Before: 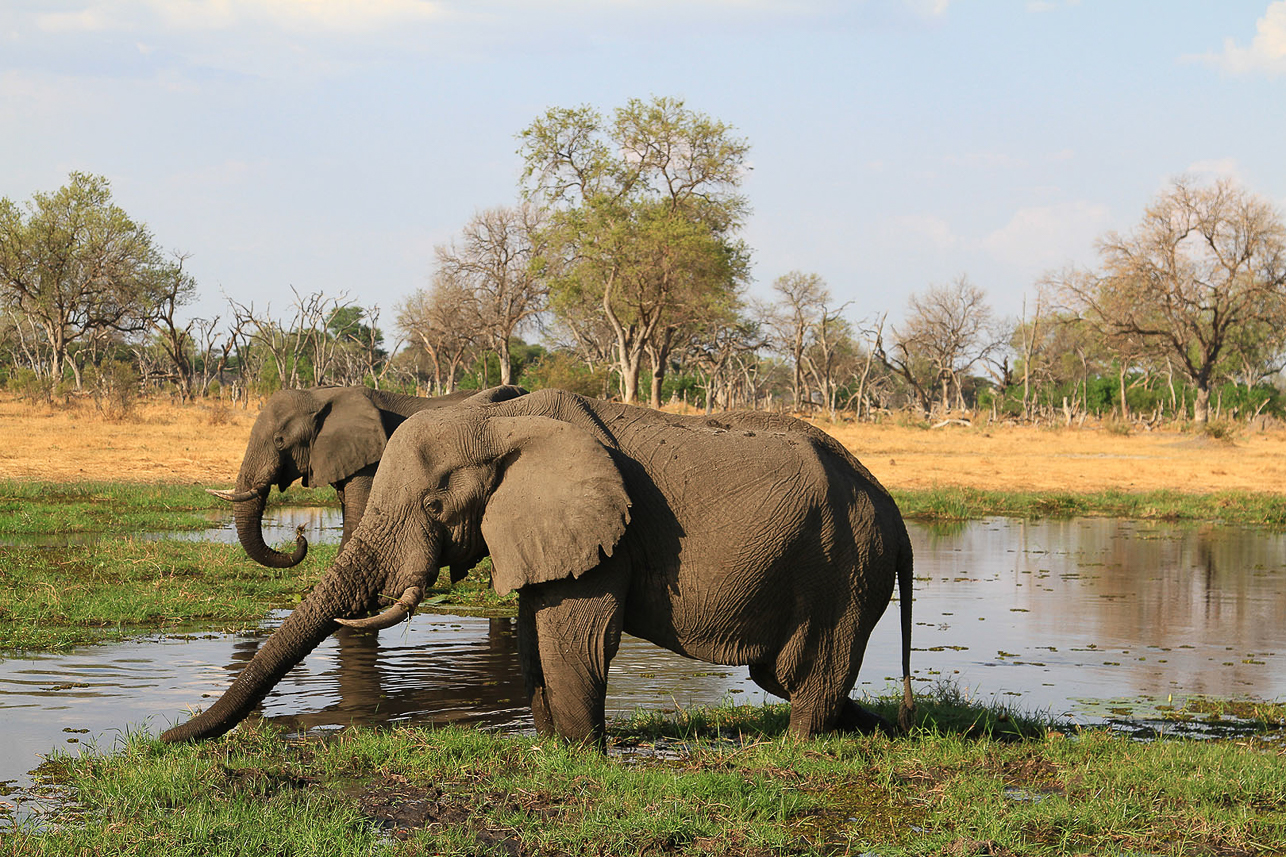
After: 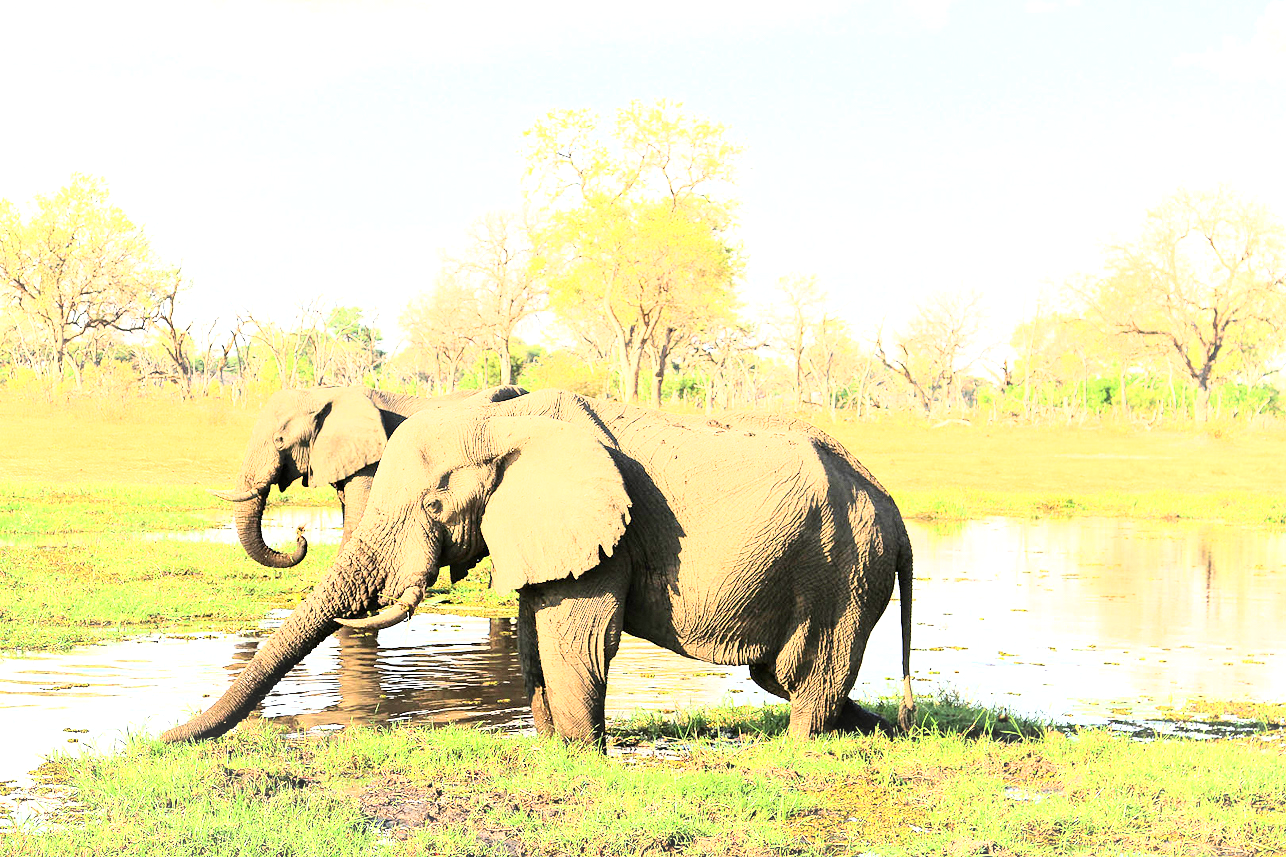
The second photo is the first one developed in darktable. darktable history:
exposure: black level correction 0.002, exposure 2 EV, compensate highlight preservation false
vignetting: fall-off start 70.52%, brightness 0.043, saturation -0.003, width/height ratio 1.334
base curve: curves: ch0 [(0, 0) (0.007, 0.004) (0.027, 0.03) (0.046, 0.07) (0.207, 0.54) (0.442, 0.872) (0.673, 0.972) (1, 1)]
